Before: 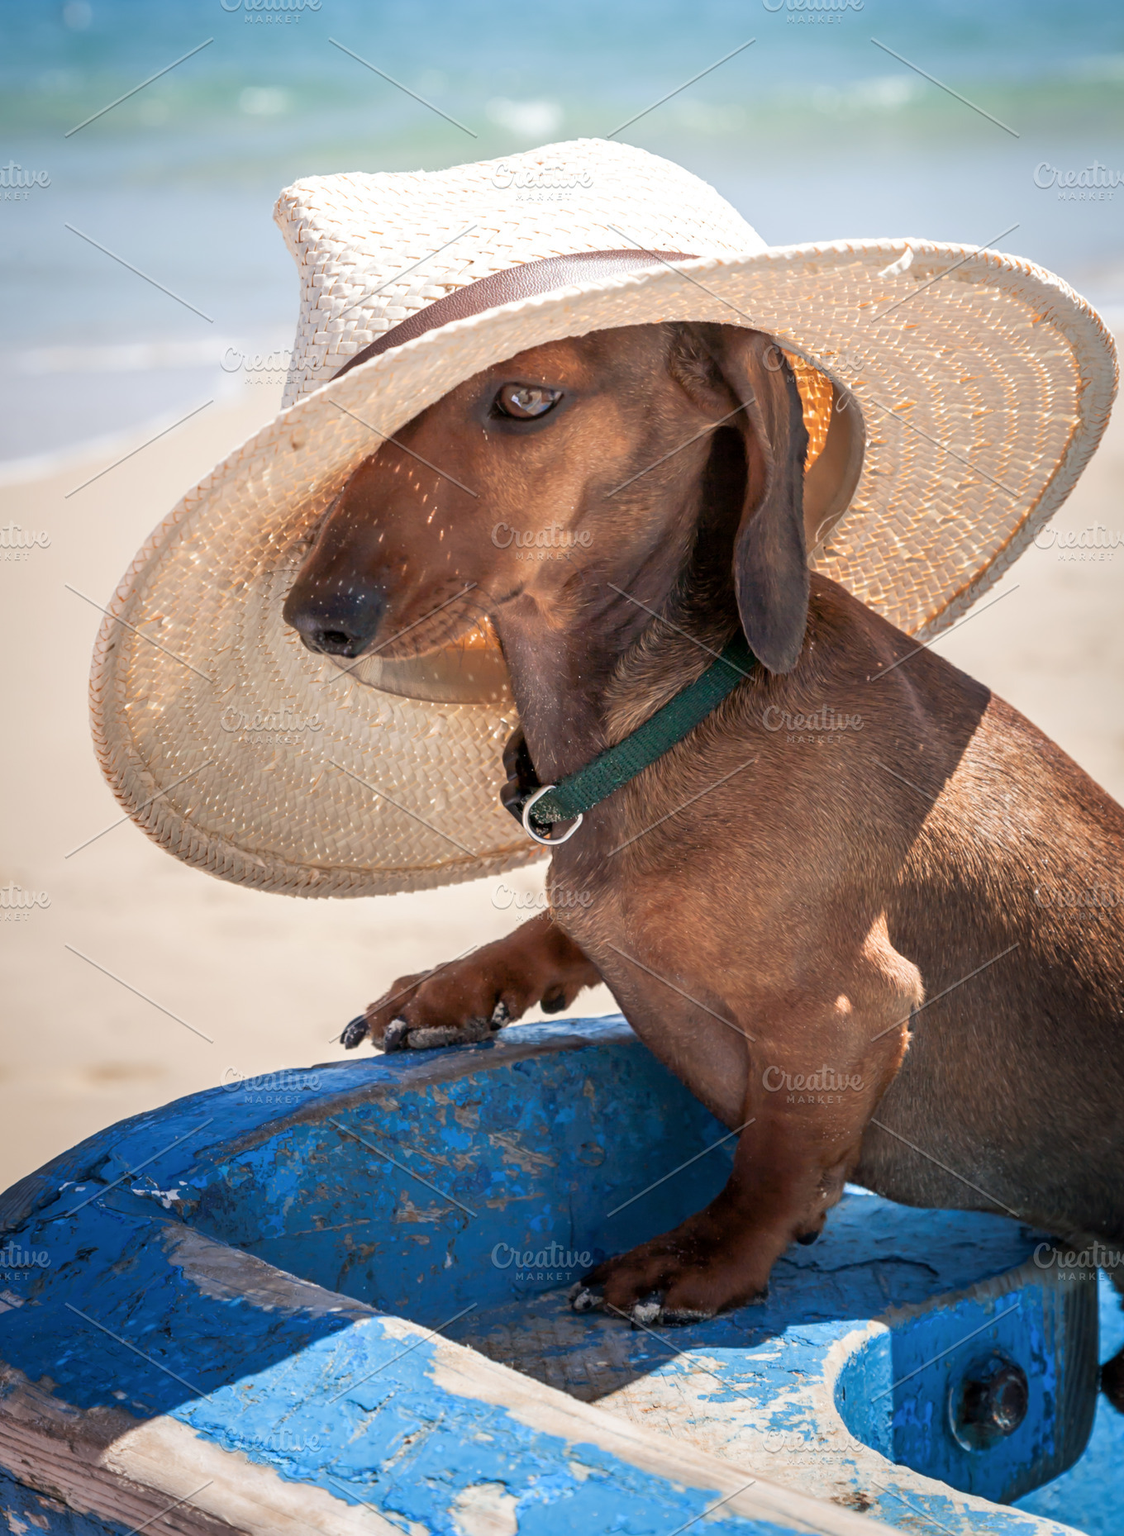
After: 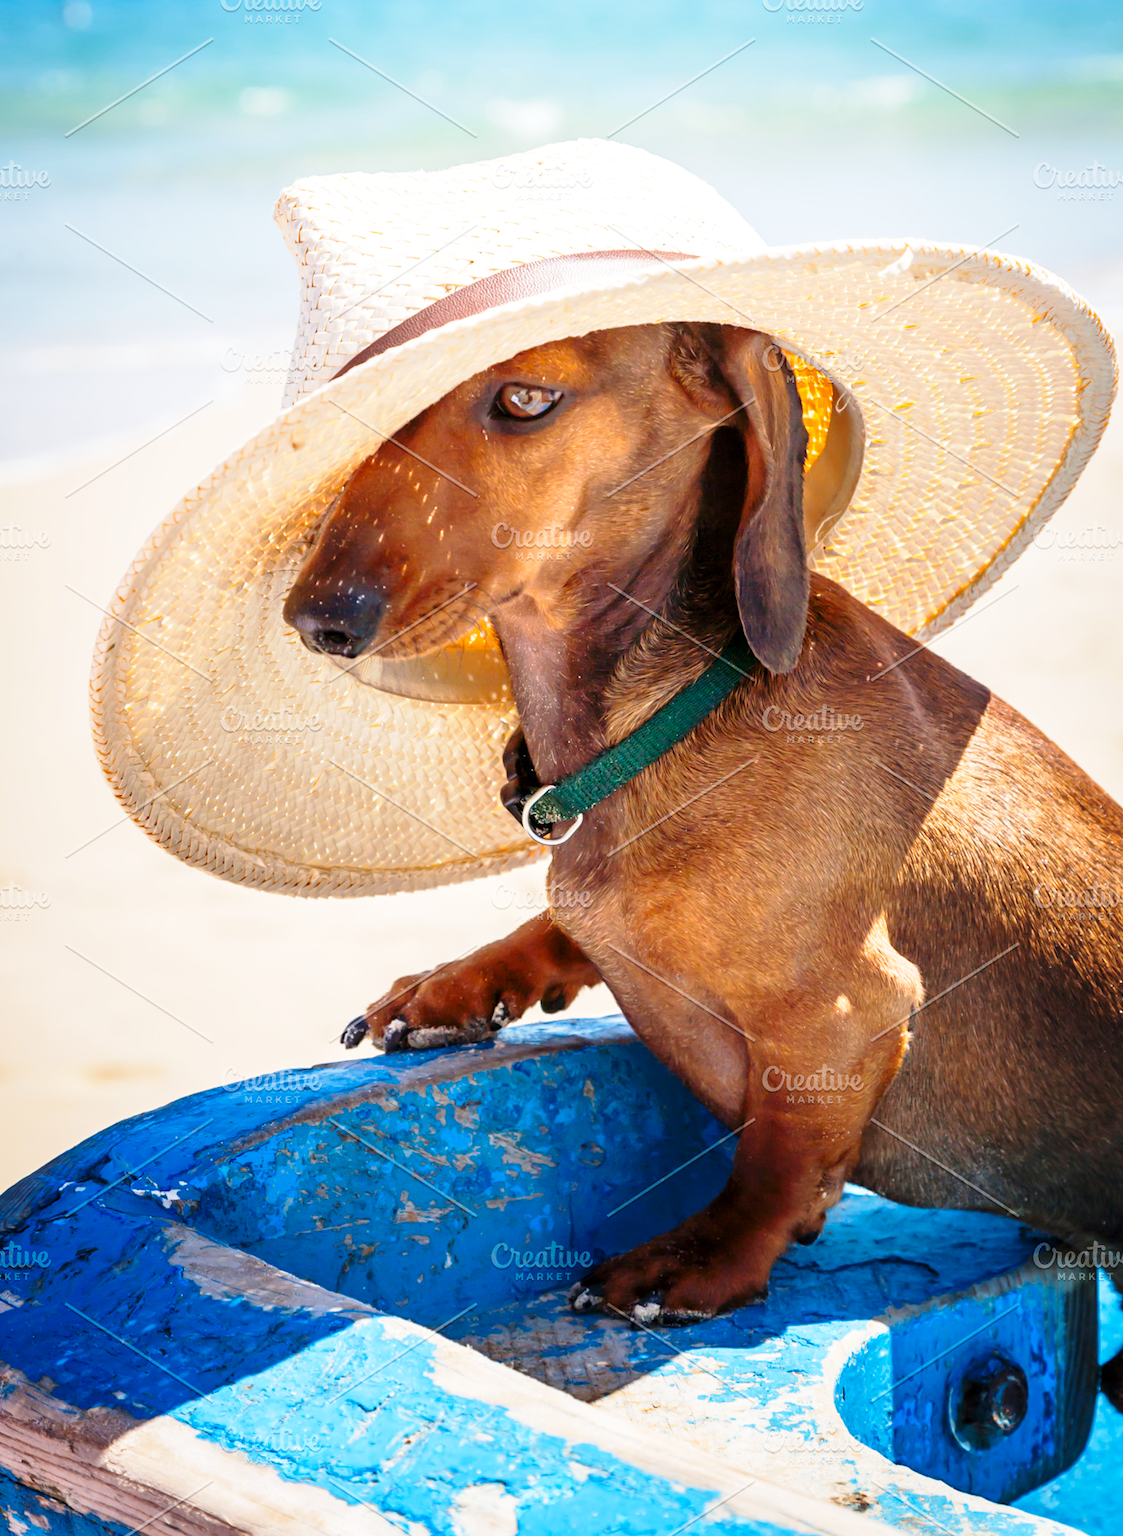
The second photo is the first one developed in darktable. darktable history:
color balance rgb: perceptual saturation grading › global saturation 25%, global vibrance 20%
base curve: curves: ch0 [(0, 0) (0.028, 0.03) (0.121, 0.232) (0.46, 0.748) (0.859, 0.968) (1, 1)], preserve colors none
